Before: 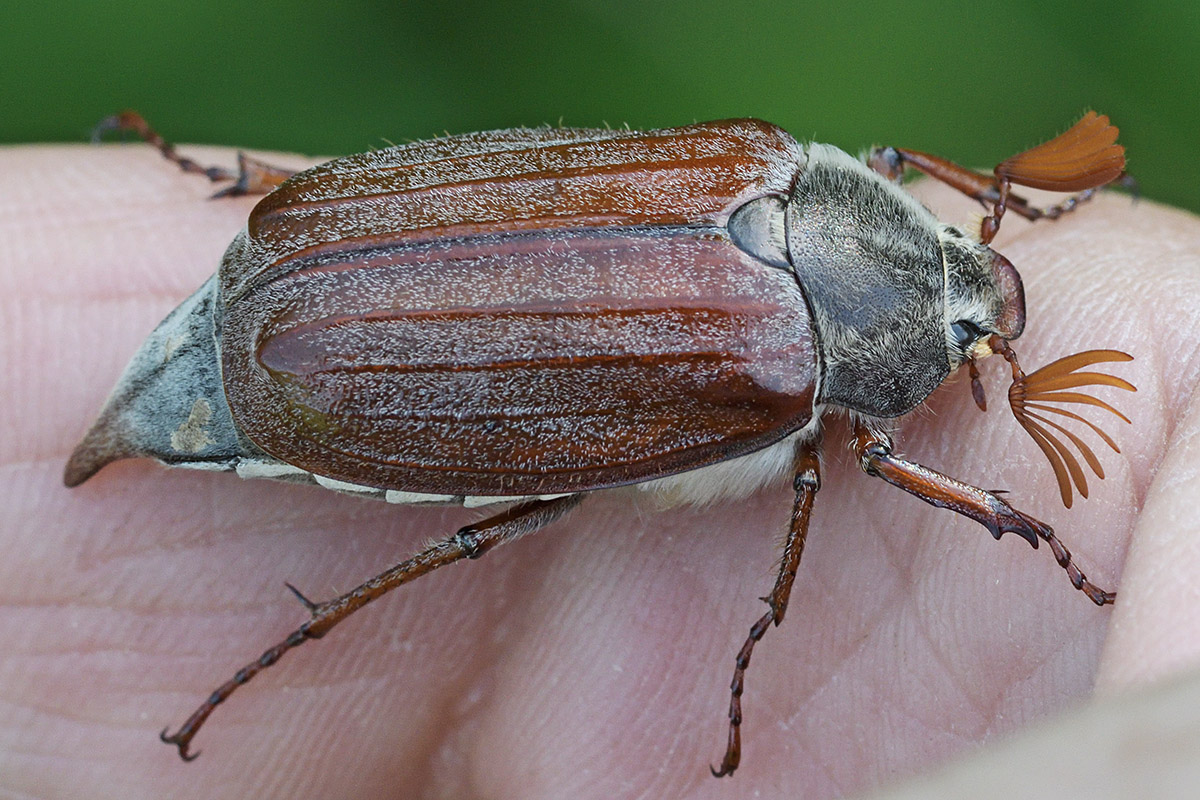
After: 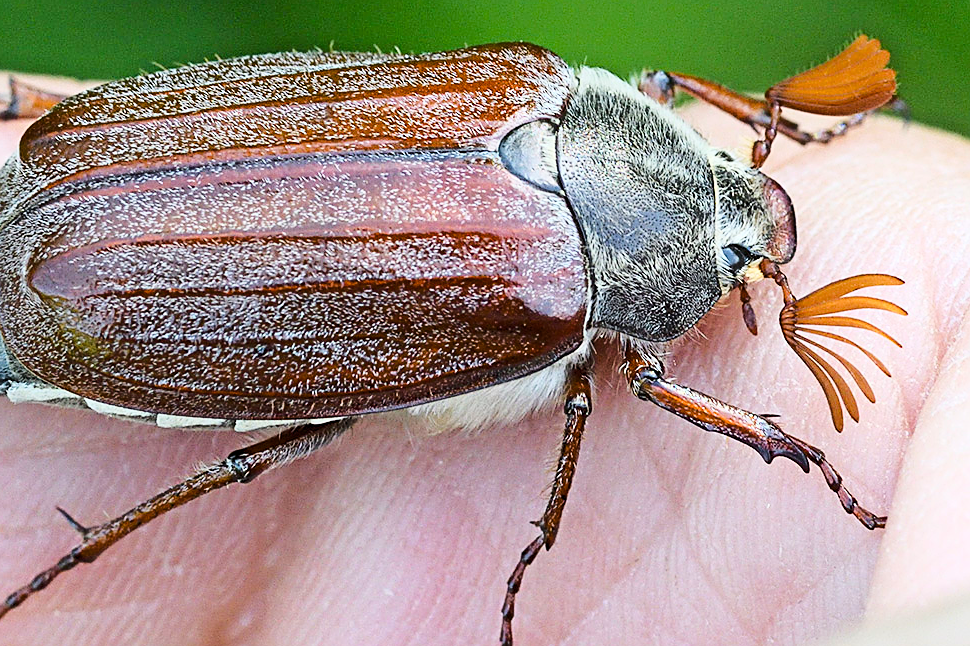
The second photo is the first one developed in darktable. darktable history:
crop: left 19.159%, top 9.58%, bottom 9.58%
color balance rgb: perceptual saturation grading › global saturation 20%, perceptual saturation grading › highlights -25%, perceptual saturation grading › shadows 25%
sharpen: on, module defaults
base curve: curves: ch0 [(0, 0) (0.032, 0.037) (0.105, 0.228) (0.435, 0.76) (0.856, 0.983) (1, 1)]
